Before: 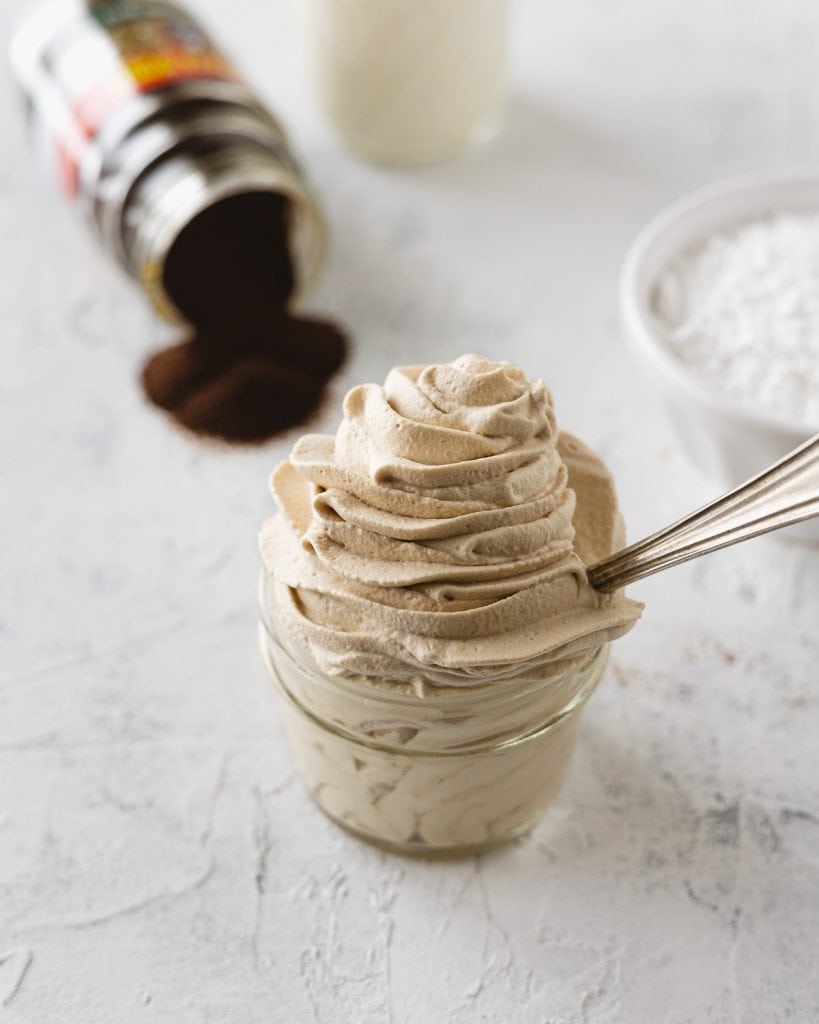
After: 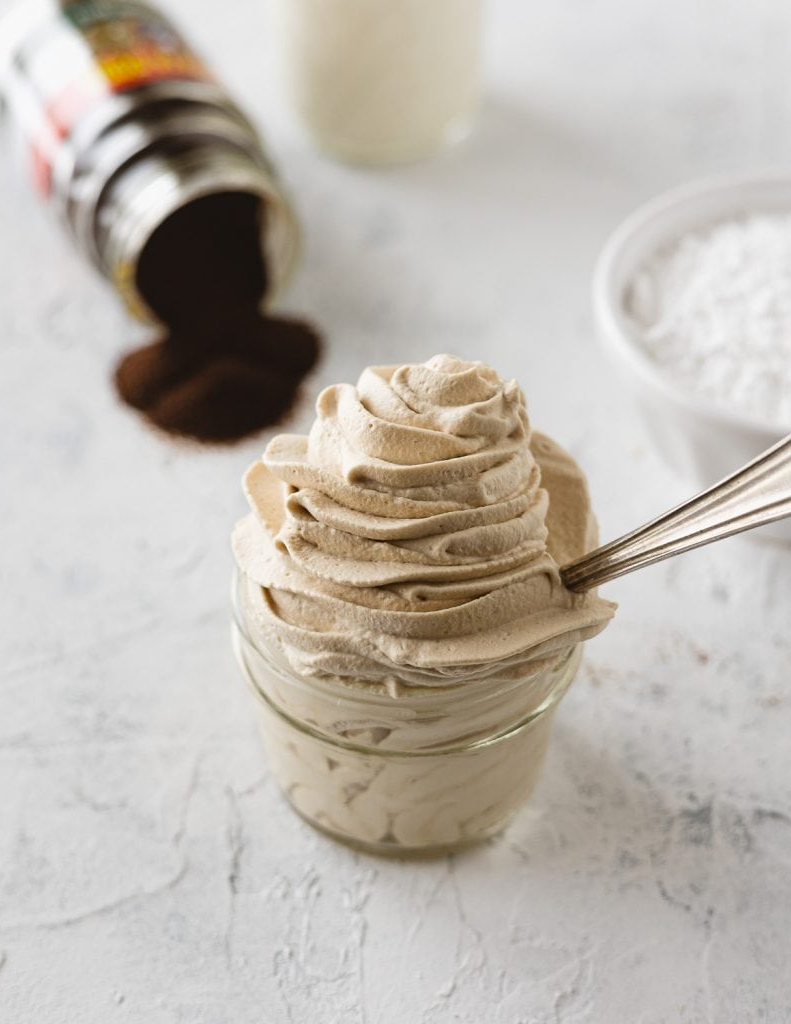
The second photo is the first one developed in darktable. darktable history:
crop and rotate: left 3.418%
